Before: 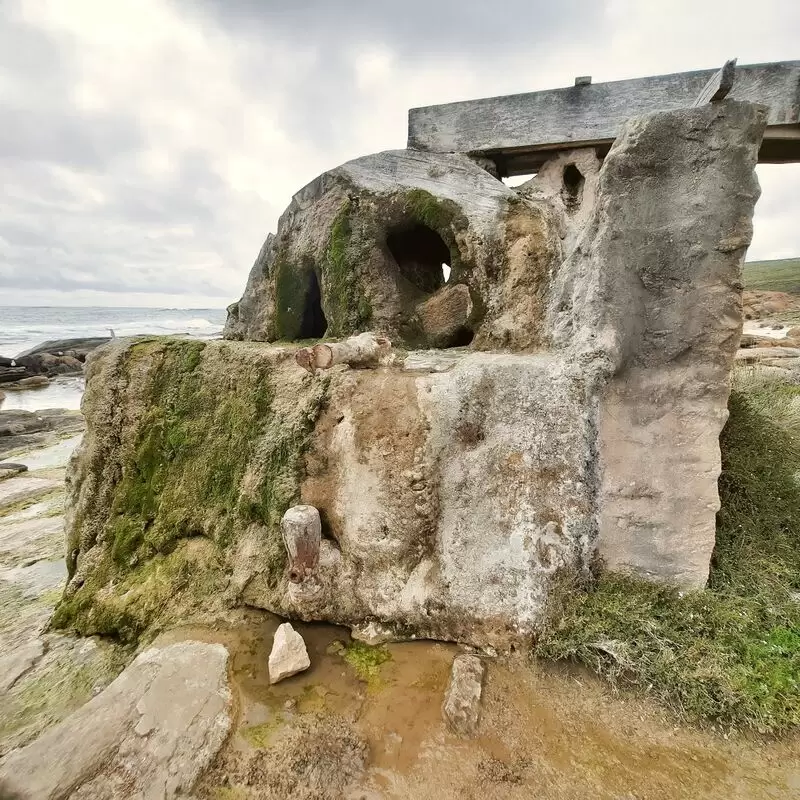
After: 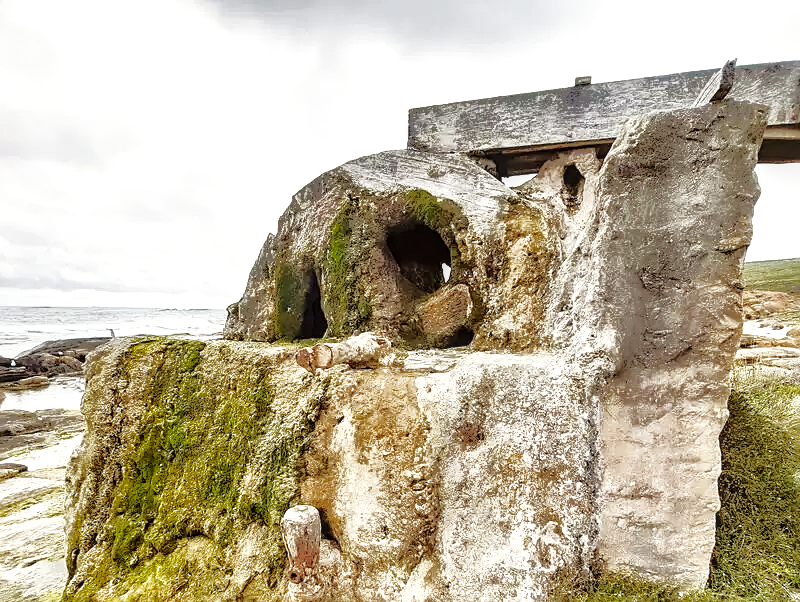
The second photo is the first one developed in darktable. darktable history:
base curve: curves: ch0 [(0, 0.003) (0.001, 0.002) (0.006, 0.004) (0.02, 0.022) (0.048, 0.086) (0.094, 0.234) (0.162, 0.431) (0.258, 0.629) (0.385, 0.8) (0.548, 0.918) (0.751, 0.988) (1, 1)], preserve colors none
color zones: curves: ch1 [(0.077, 0.436) (0.25, 0.5) (0.75, 0.5)]
local contrast: detail 130%
sharpen: on, module defaults
exposure: black level correction -0.001, exposure 0.08 EV, compensate exposure bias true, compensate highlight preservation false
shadows and highlights: shadows 25.41, highlights -69.32
crop: bottom 24.744%
color balance rgb: shadows lift › chroma 3.267%, shadows lift › hue 280.91°, power › luminance -3.857%, power › chroma 0.544%, power › hue 41.93°, linear chroma grading › mid-tones 7.758%, perceptual saturation grading › global saturation 0.657%
